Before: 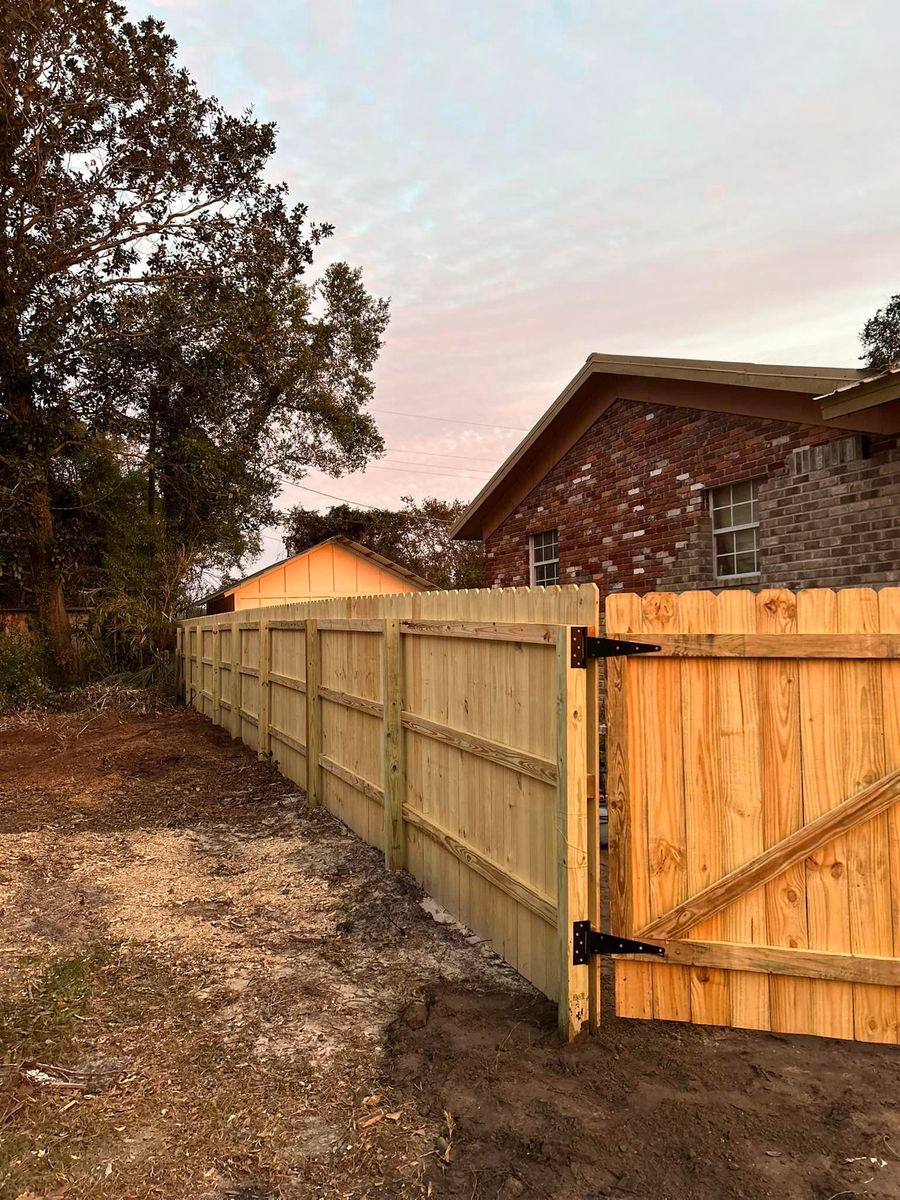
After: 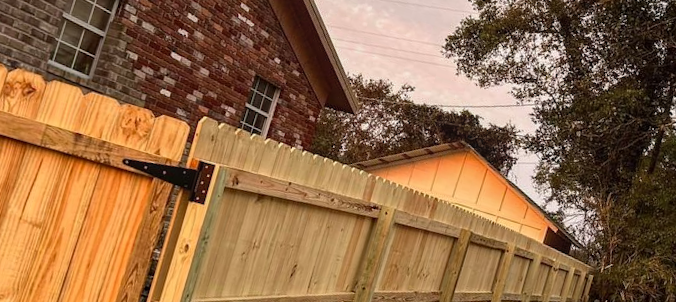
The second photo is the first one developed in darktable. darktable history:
local contrast: detail 115%
crop and rotate: angle 16.12°, top 30.835%, bottom 35.653%
